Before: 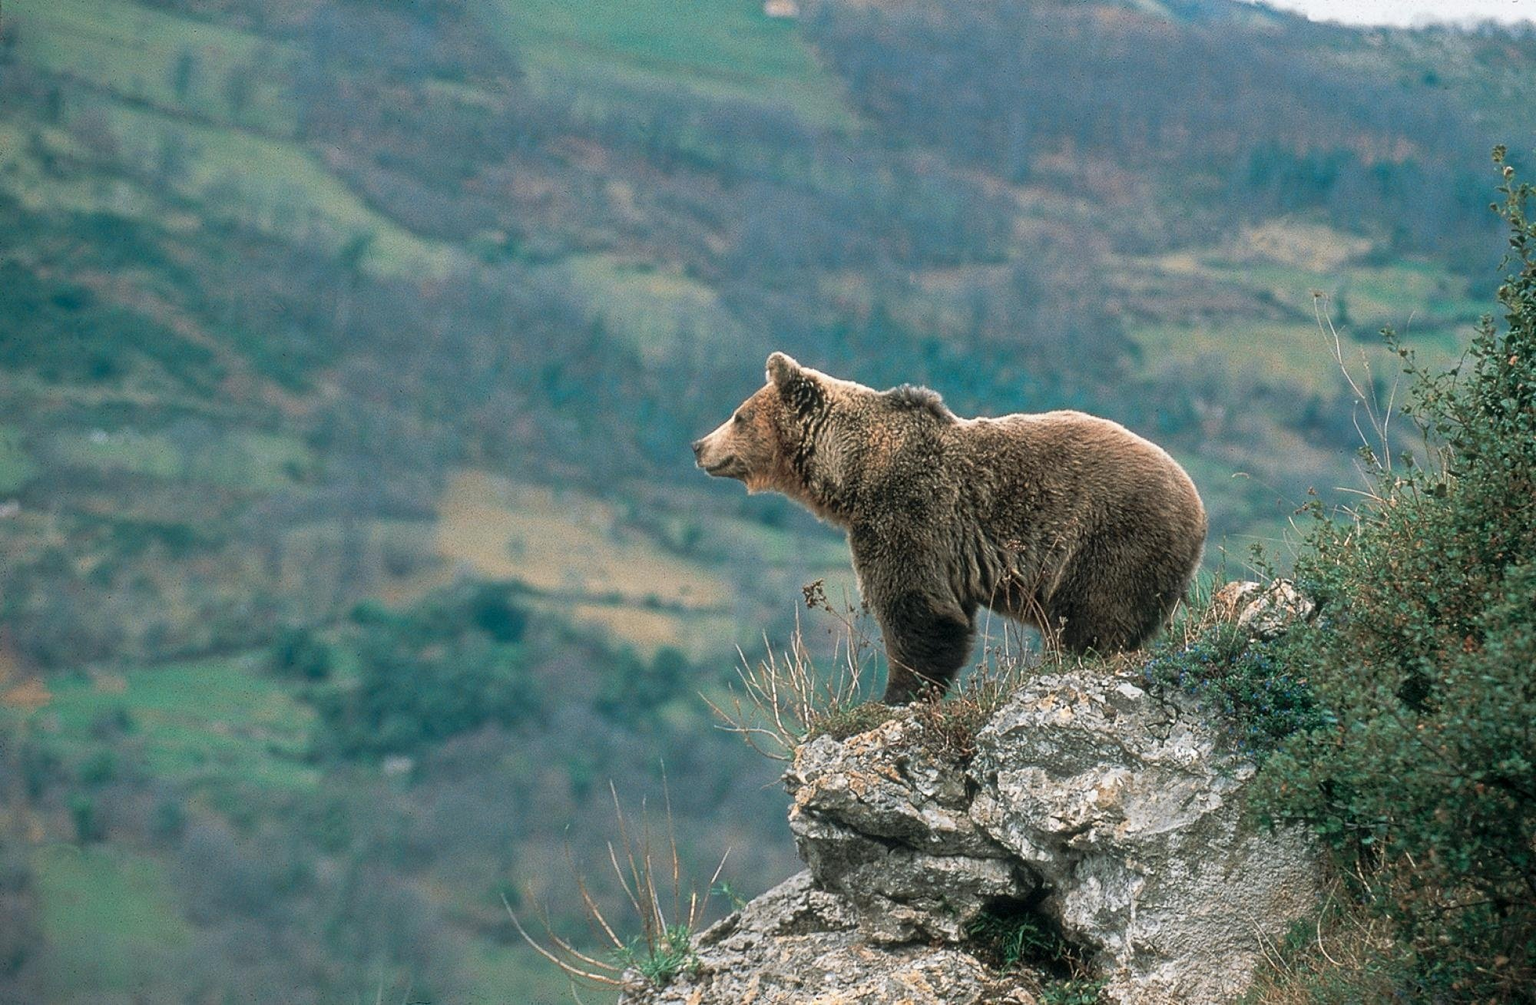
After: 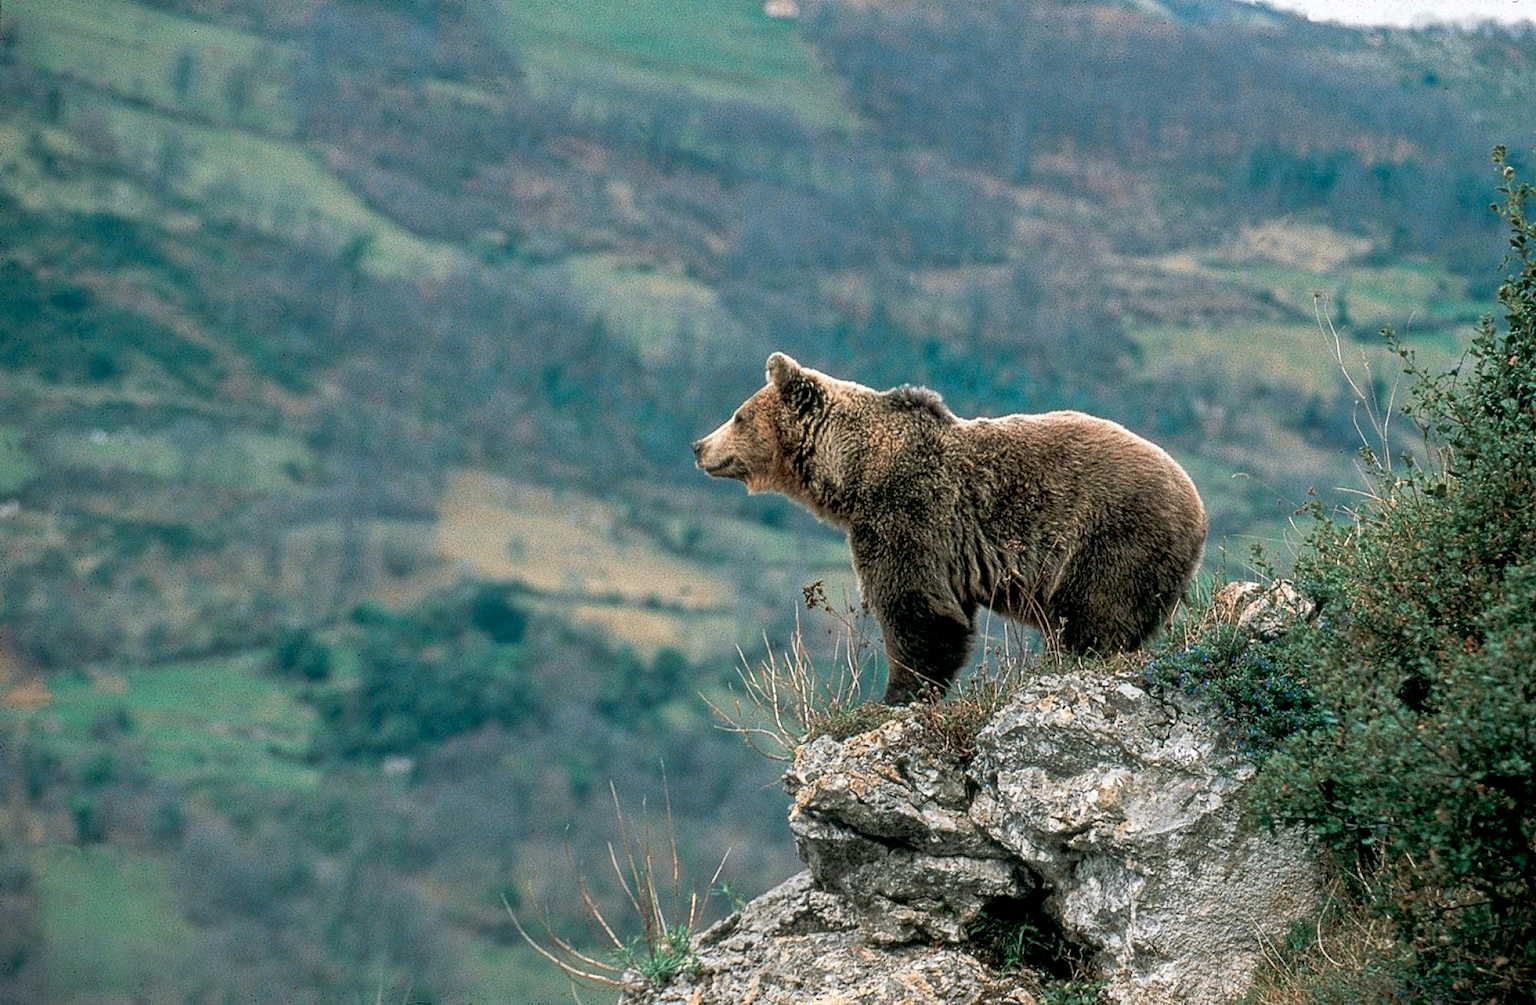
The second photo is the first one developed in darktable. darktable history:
local contrast: on, module defaults
exposure: black level correction 0.01, exposure 0.011 EV, compensate highlight preservation false
